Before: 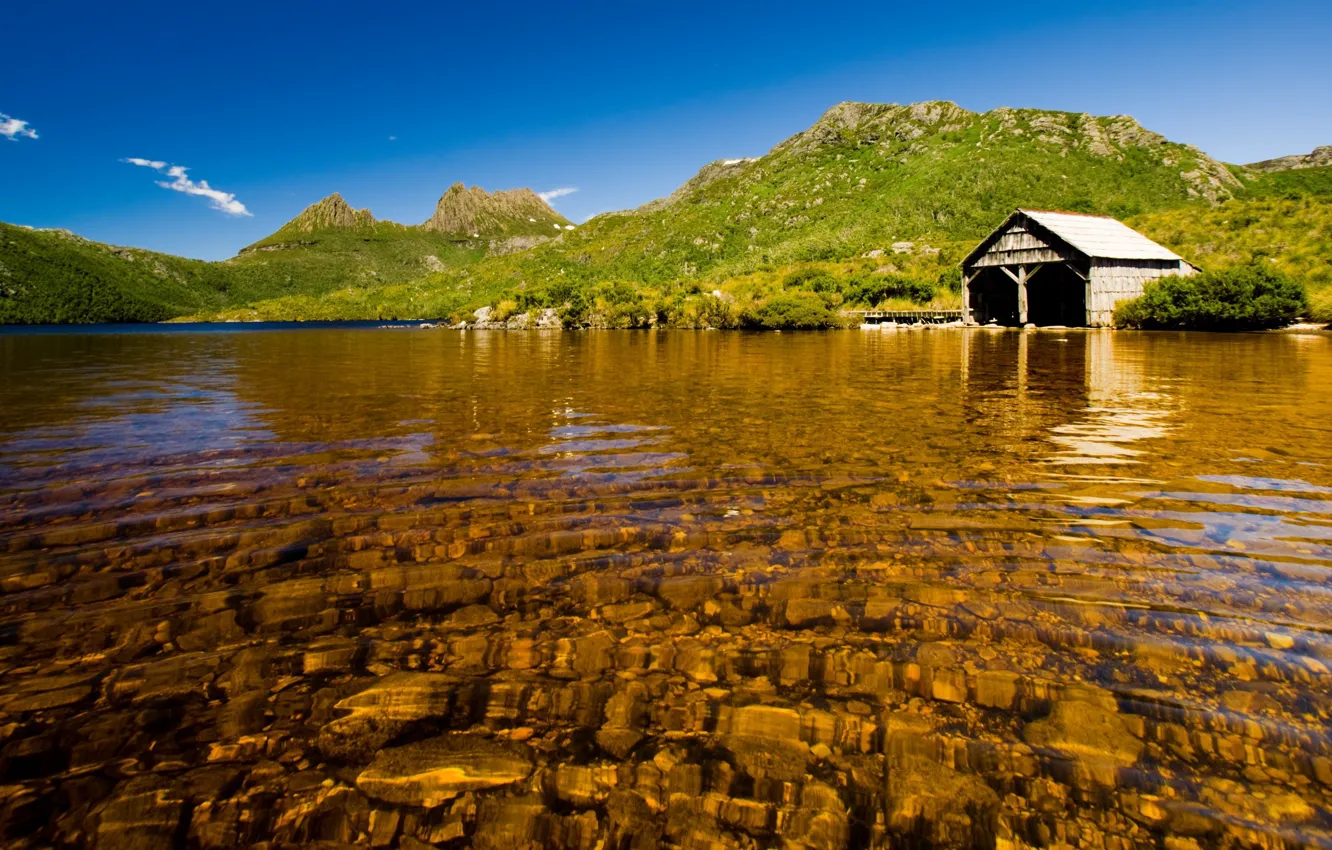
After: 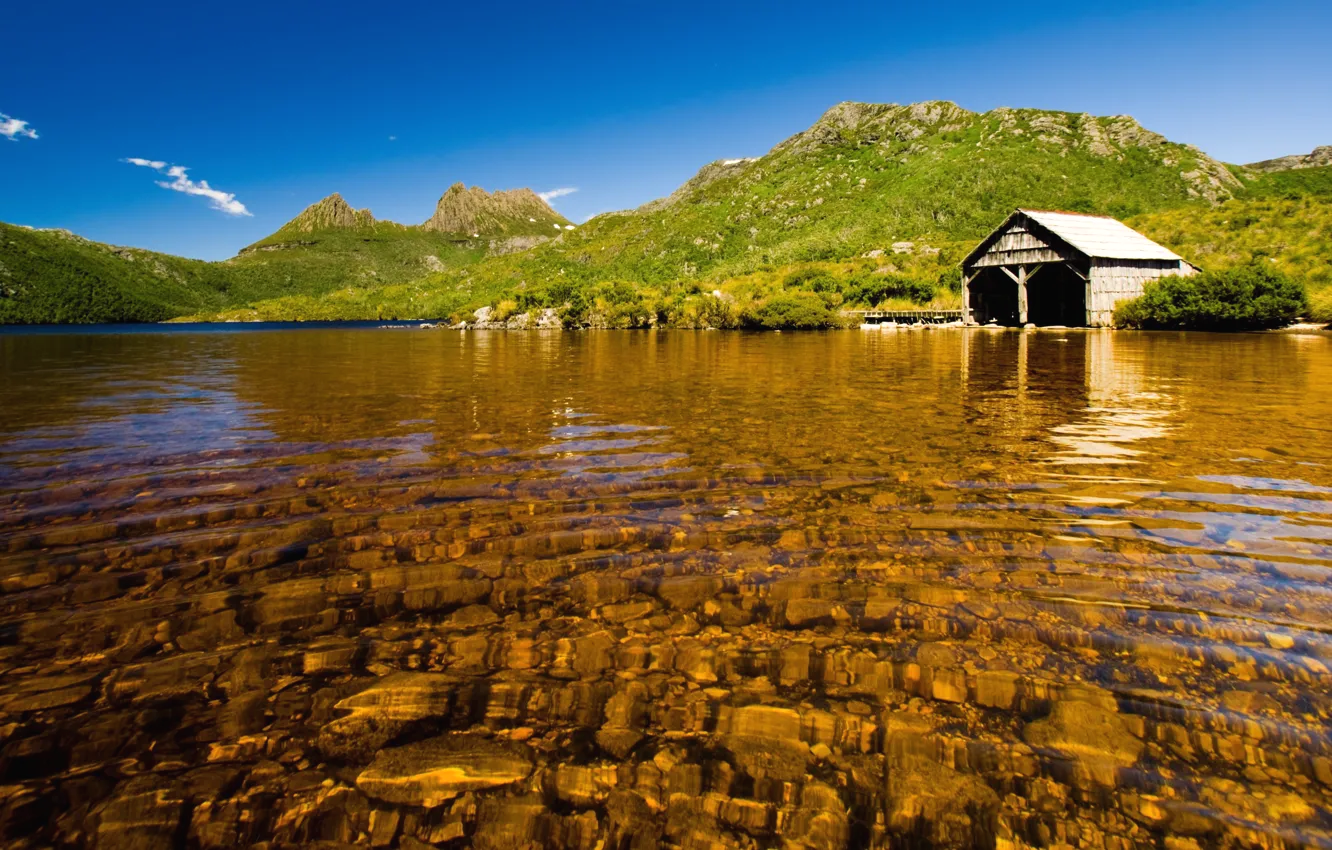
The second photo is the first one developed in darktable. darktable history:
exposure: black level correction -0.001, exposure 0.079 EV, compensate highlight preservation false
